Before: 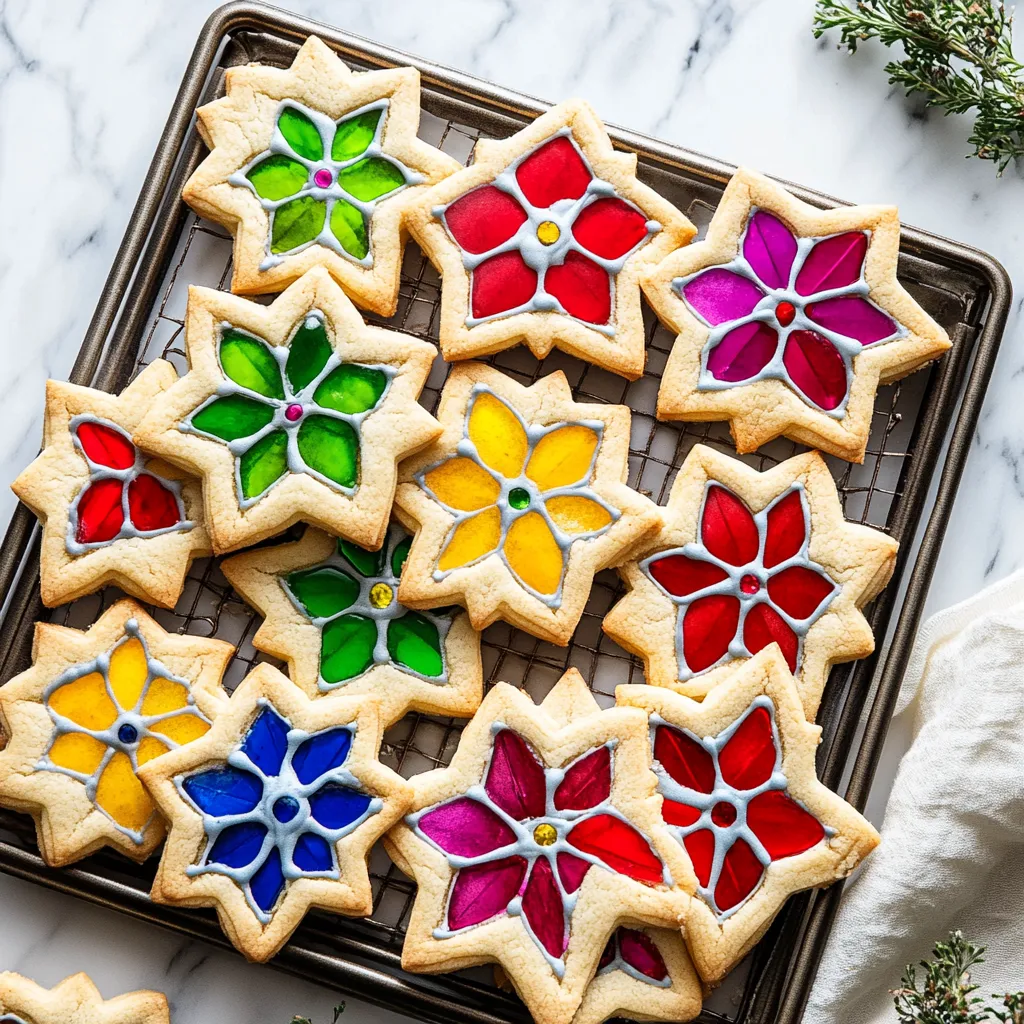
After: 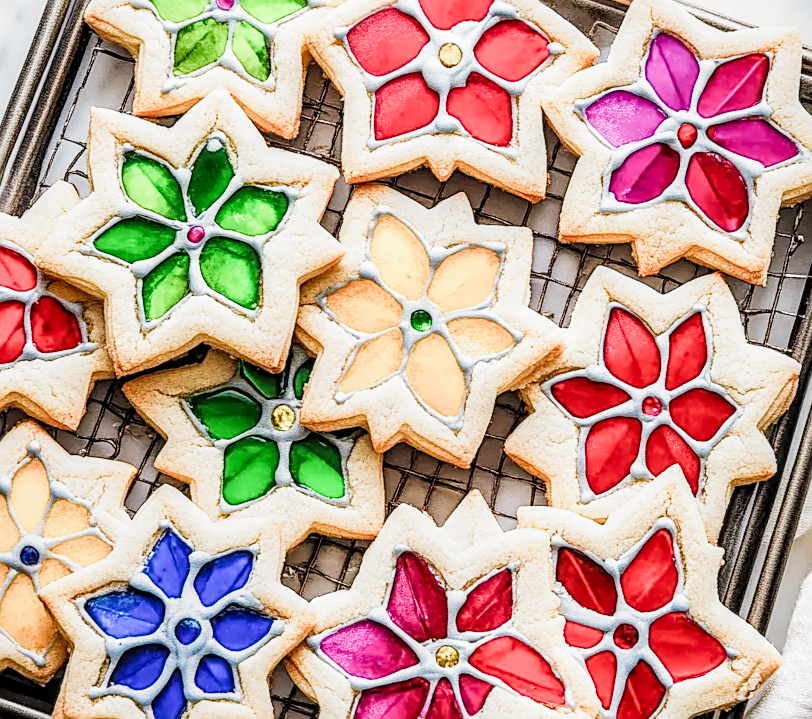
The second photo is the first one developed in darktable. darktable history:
crop: left 9.646%, top 17.424%, right 11.043%, bottom 12.316%
filmic rgb: black relative exposure -7.65 EV, white relative exposure 4.56 EV, threshold 6 EV, hardness 3.61, preserve chrominance RGB euclidean norm, color science v5 (2021), contrast in shadows safe, contrast in highlights safe, enable highlight reconstruction true
sharpen: on, module defaults
exposure: black level correction 0, exposure 1.481 EV, compensate exposure bias true, compensate highlight preservation false
local contrast: highlights 27%, detail 150%
